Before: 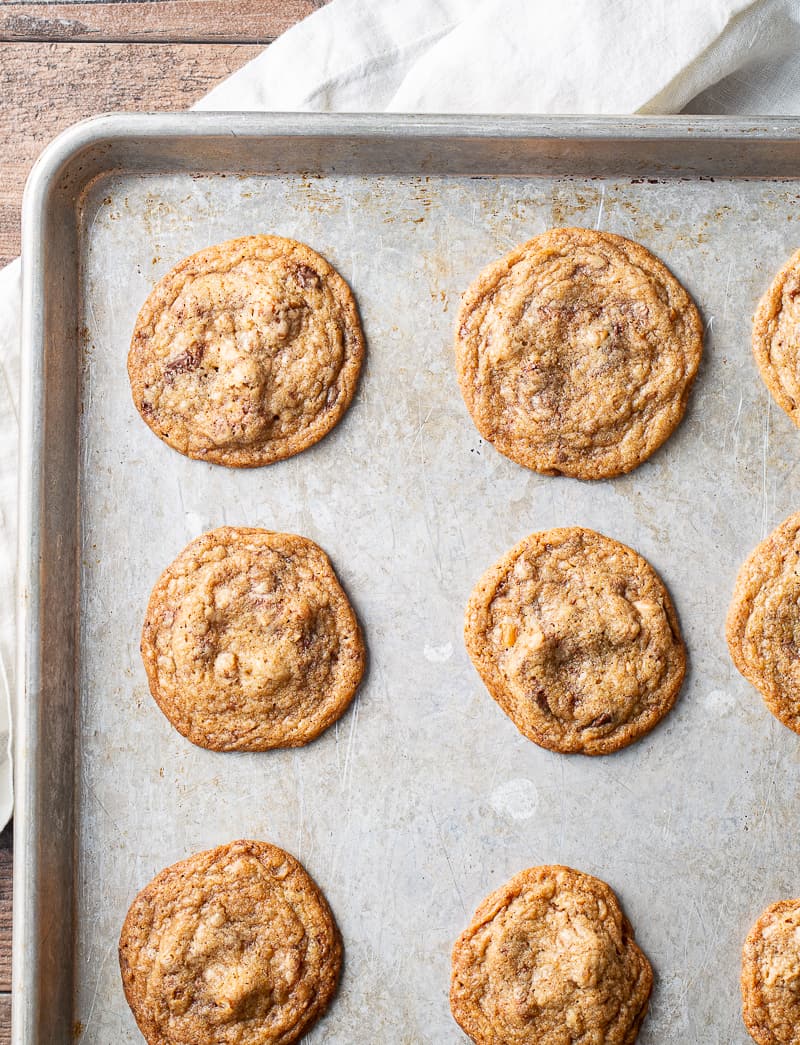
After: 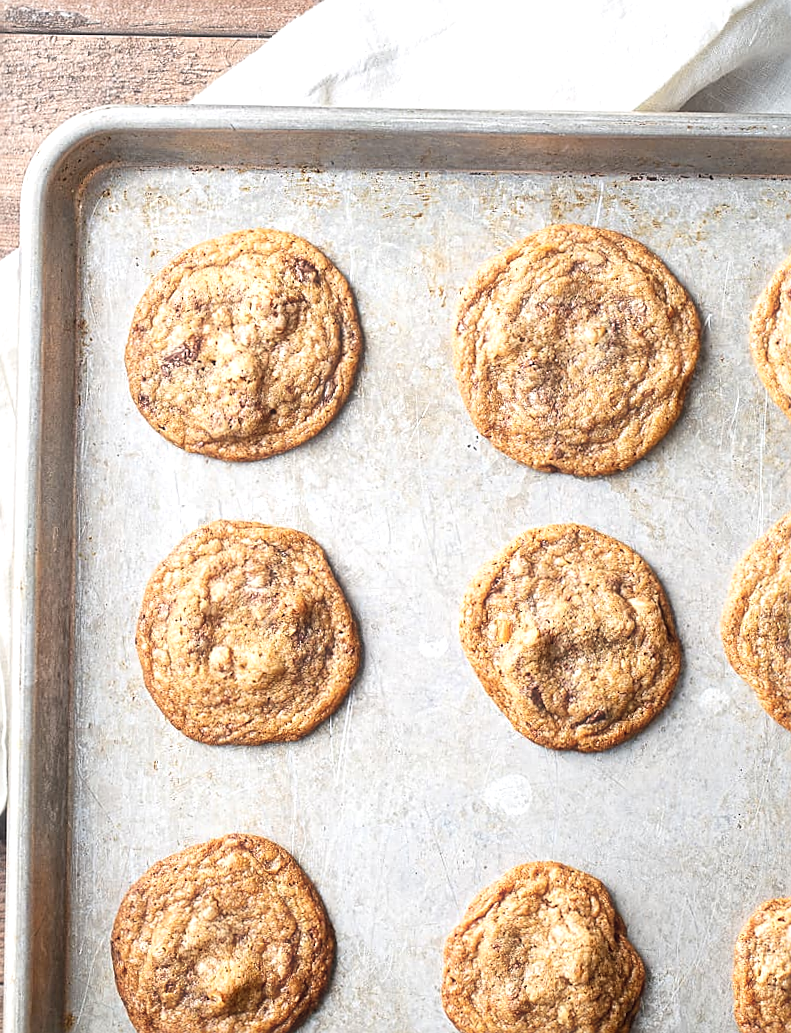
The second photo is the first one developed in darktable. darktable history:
crop and rotate: angle -0.5°
haze removal: strength -0.1, adaptive false
sharpen: on, module defaults
exposure: exposure 0.3 EV, compensate highlight preservation false
